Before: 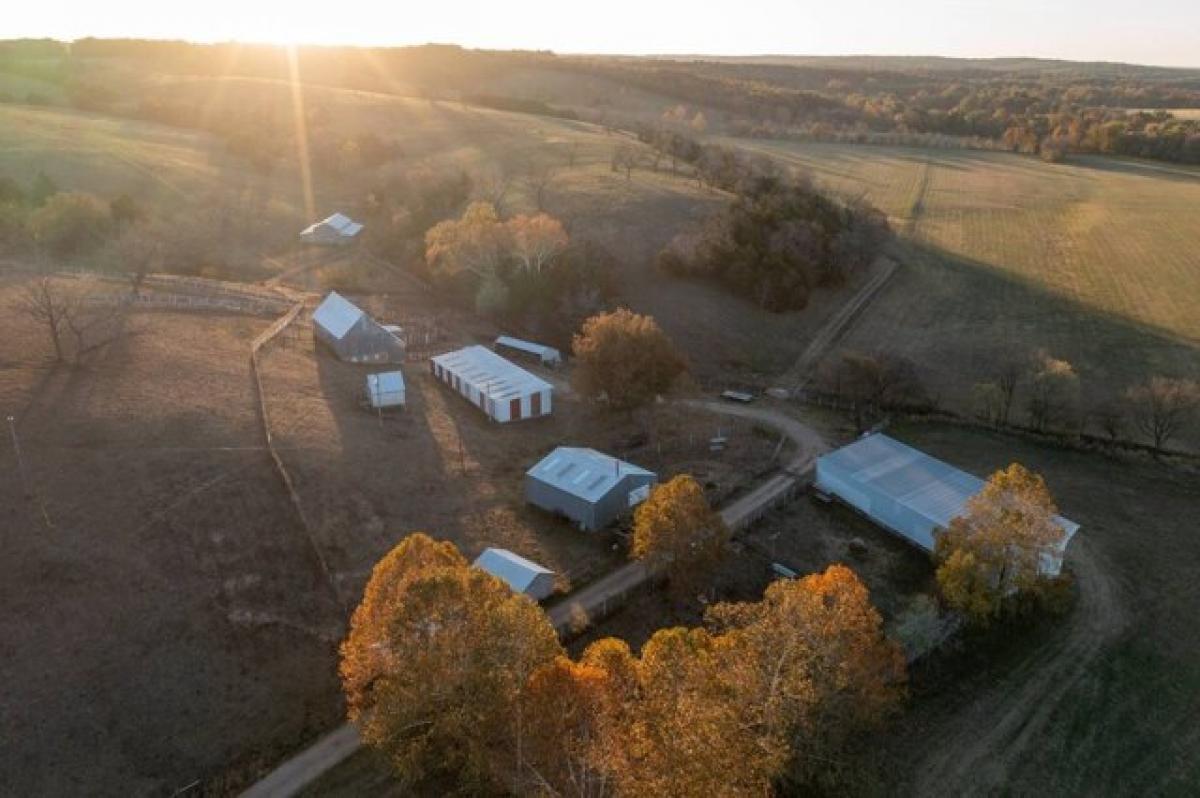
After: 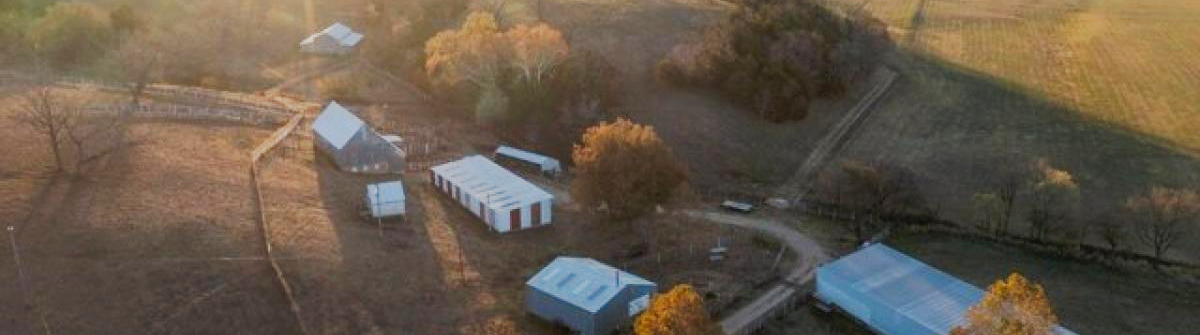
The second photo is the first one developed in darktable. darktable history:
exposure: compensate highlight preservation false
contrast brightness saturation: contrast 0.029, brightness -0.035
shadows and highlights: on, module defaults
crop and rotate: top 23.829%, bottom 34.118%
tone curve: curves: ch0 [(0, 0) (0.003, 0.019) (0.011, 0.022) (0.025, 0.029) (0.044, 0.041) (0.069, 0.06) (0.1, 0.09) (0.136, 0.123) (0.177, 0.163) (0.224, 0.206) (0.277, 0.268) (0.335, 0.35) (0.399, 0.436) (0.468, 0.526) (0.543, 0.624) (0.623, 0.713) (0.709, 0.779) (0.801, 0.845) (0.898, 0.912) (1, 1)], preserve colors none
